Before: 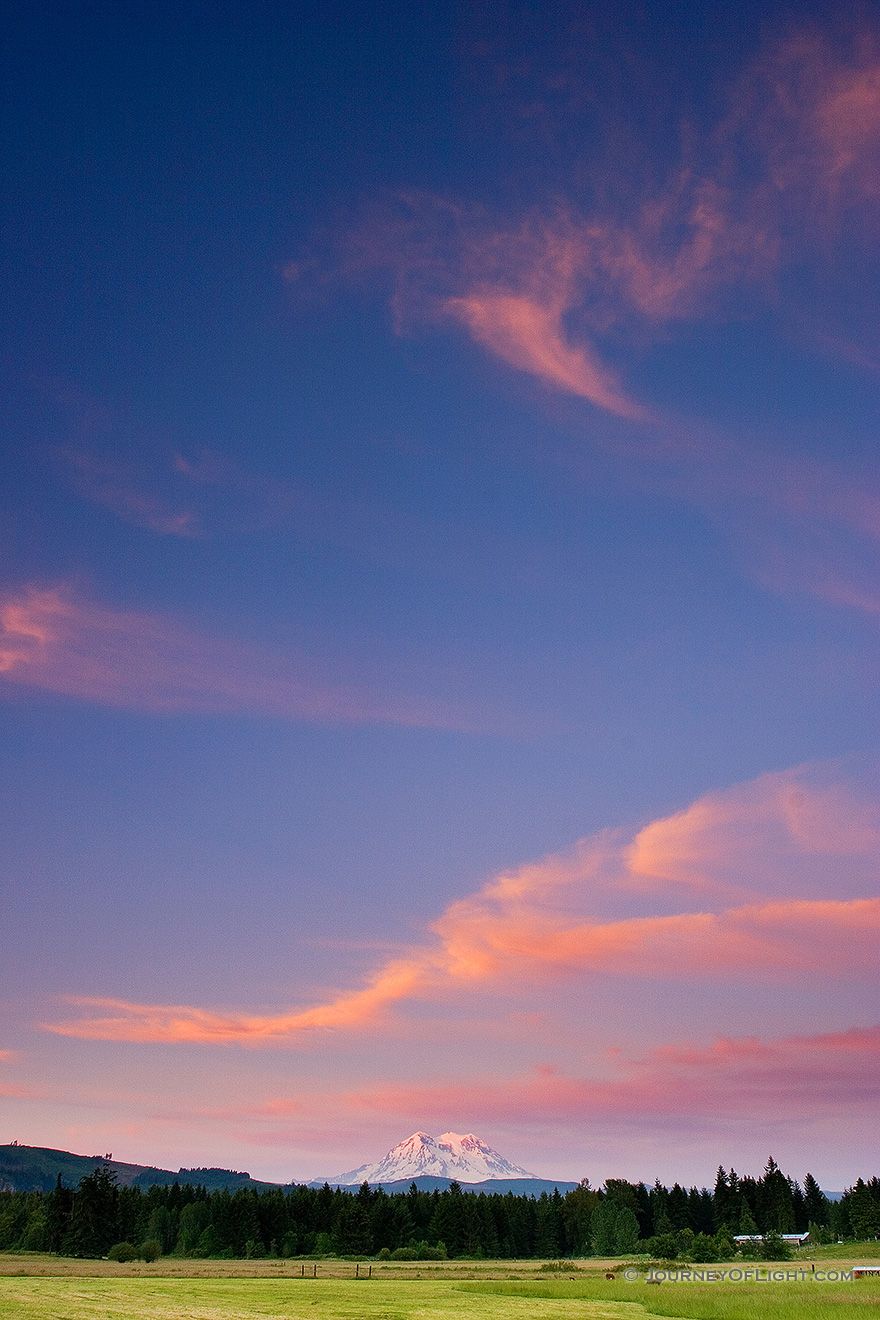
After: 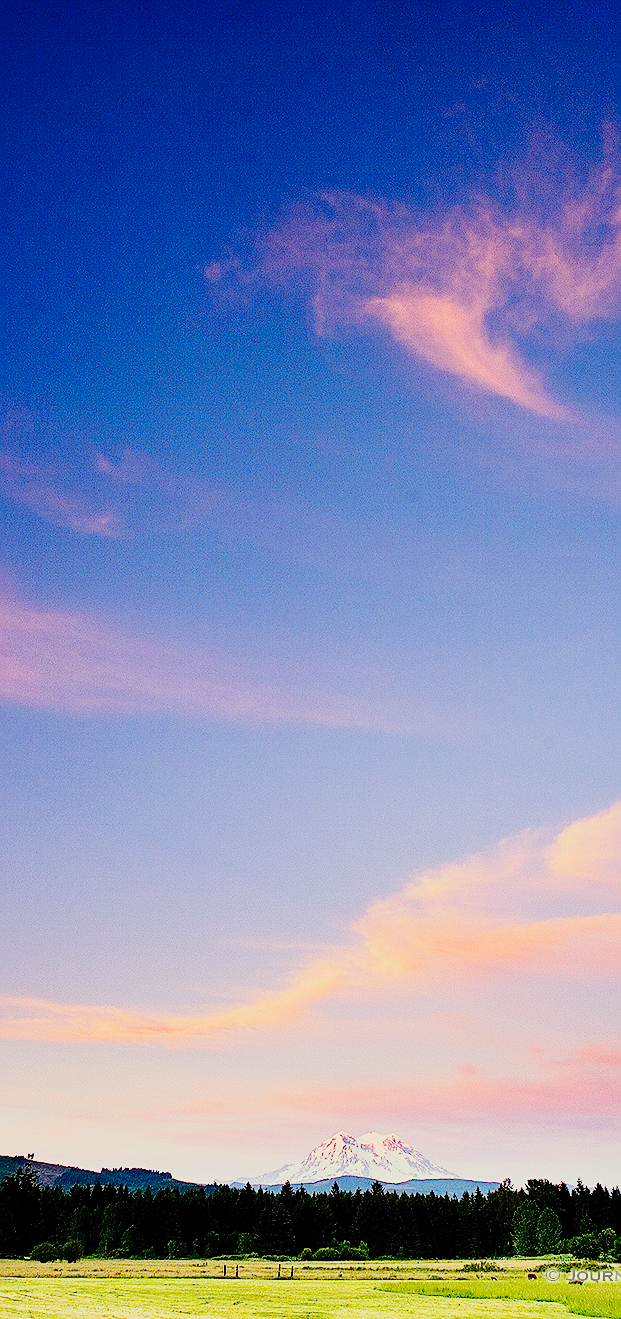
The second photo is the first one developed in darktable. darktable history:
tone curve: curves: ch0 [(0, 0) (0.003, 0.001) (0.011, 0.004) (0.025, 0.008) (0.044, 0.015) (0.069, 0.022) (0.1, 0.031) (0.136, 0.052) (0.177, 0.101) (0.224, 0.181) (0.277, 0.289) (0.335, 0.418) (0.399, 0.541) (0.468, 0.65) (0.543, 0.739) (0.623, 0.817) (0.709, 0.882) (0.801, 0.919) (0.898, 0.958) (1, 1)], preserve colors none
crop and rotate: left 8.965%, right 20.359%
exposure: exposure 0.2 EV, compensate exposure bias true, compensate highlight preservation false
sharpen: on, module defaults
color correction: highlights a* -4.4, highlights b* 7.25
local contrast: mode bilateral grid, contrast 14, coarseness 37, detail 104%, midtone range 0.2
filmic rgb: black relative exposure -7.39 EV, white relative exposure 5.06 EV, threshold 2.99 EV, hardness 3.2, add noise in highlights 0, color science v3 (2019), use custom middle-gray values true, iterations of high-quality reconstruction 0, contrast in highlights soft, enable highlight reconstruction true
